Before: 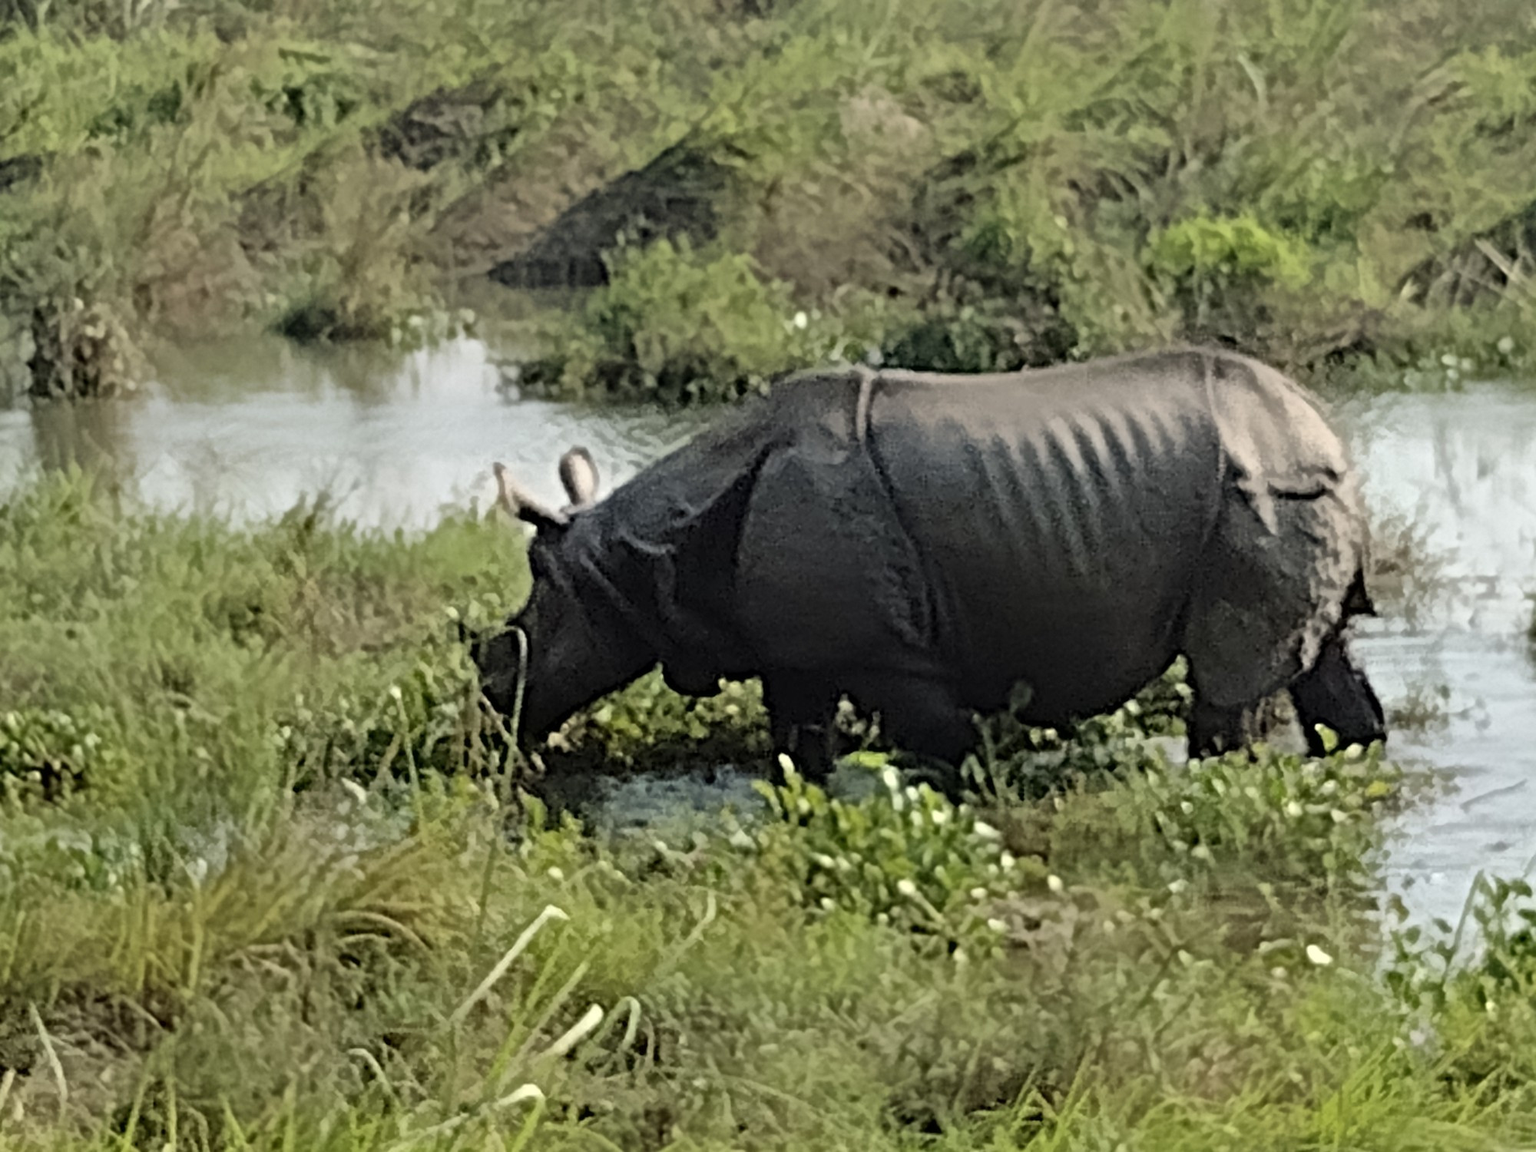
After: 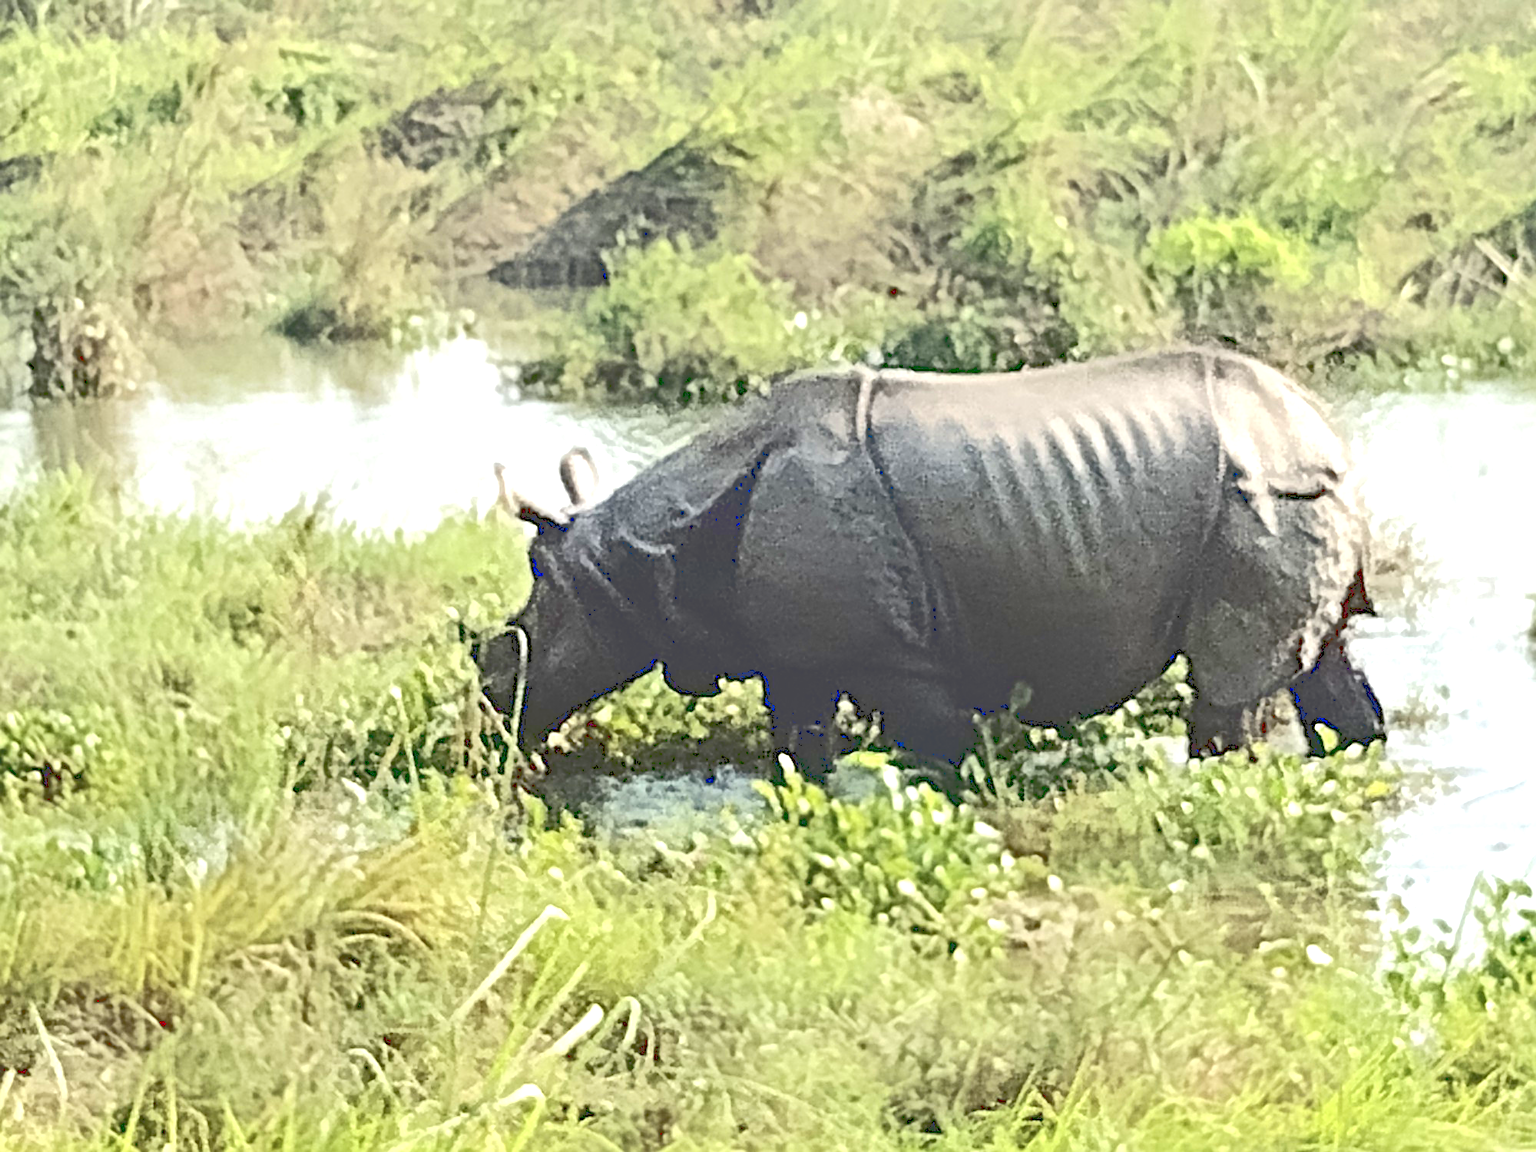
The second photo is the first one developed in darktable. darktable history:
exposure: black level correction 0, exposure 1.199 EV, compensate highlight preservation false
sharpen: on, module defaults
tone curve: curves: ch0 [(0, 0) (0.003, 0.273) (0.011, 0.276) (0.025, 0.276) (0.044, 0.28) (0.069, 0.283) (0.1, 0.288) (0.136, 0.293) (0.177, 0.302) (0.224, 0.321) (0.277, 0.349) (0.335, 0.393) (0.399, 0.448) (0.468, 0.51) (0.543, 0.589) (0.623, 0.677) (0.709, 0.761) (0.801, 0.839) (0.898, 0.909) (1, 1)], color space Lab, linked channels, preserve colors none
contrast brightness saturation: brightness 0.123
